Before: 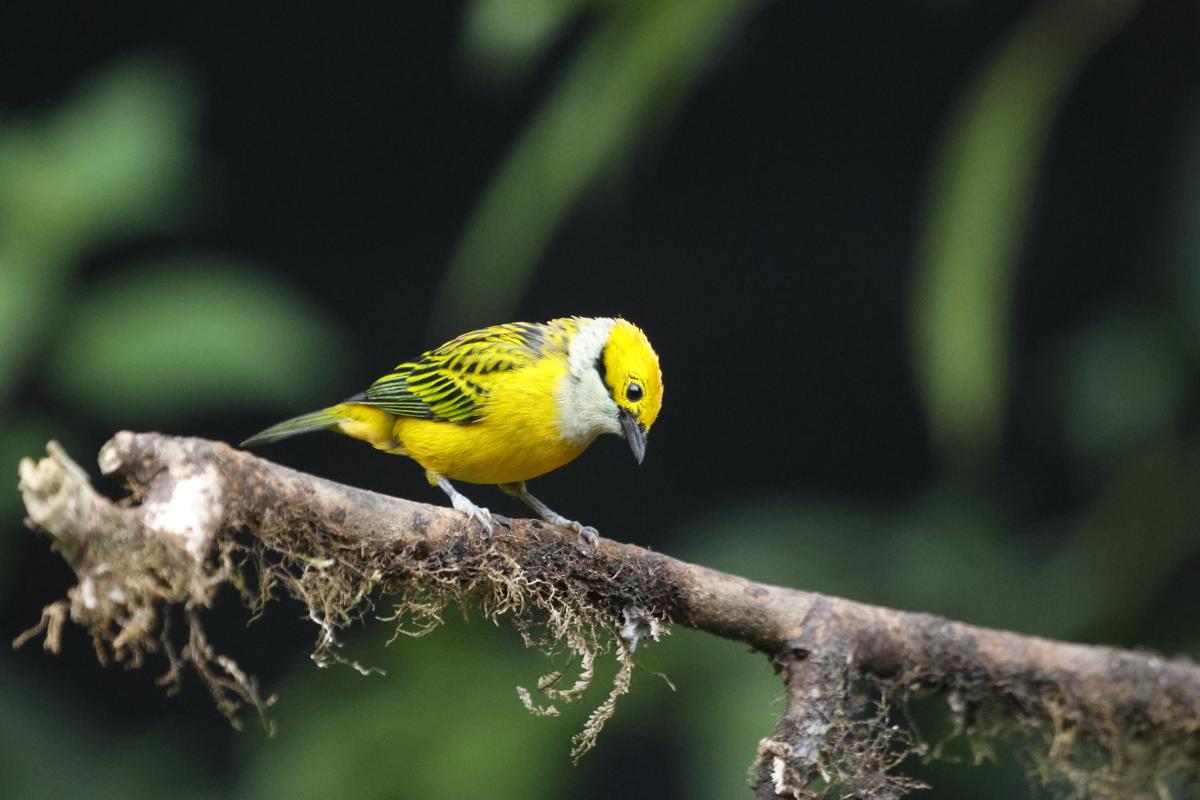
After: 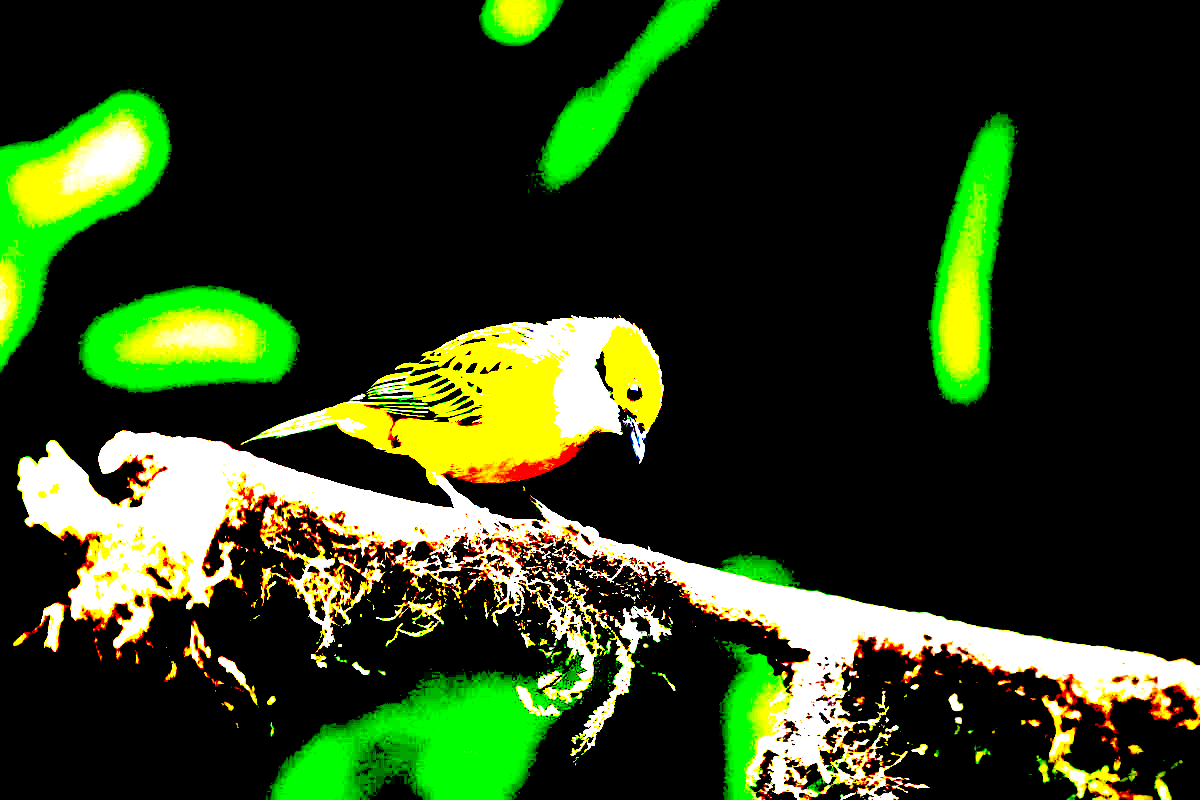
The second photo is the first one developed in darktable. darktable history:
exposure: black level correction 0.1, exposure 3.039 EV, compensate highlight preservation false
tone equalizer: -8 EV 0.27 EV, -7 EV 0.45 EV, -6 EV 0.421 EV, -5 EV 0.222 EV, -3 EV -0.266 EV, -2 EV -0.398 EV, -1 EV -0.432 EV, +0 EV -0.234 EV, smoothing diameter 24.92%, edges refinement/feathering 11.62, preserve details guided filter
